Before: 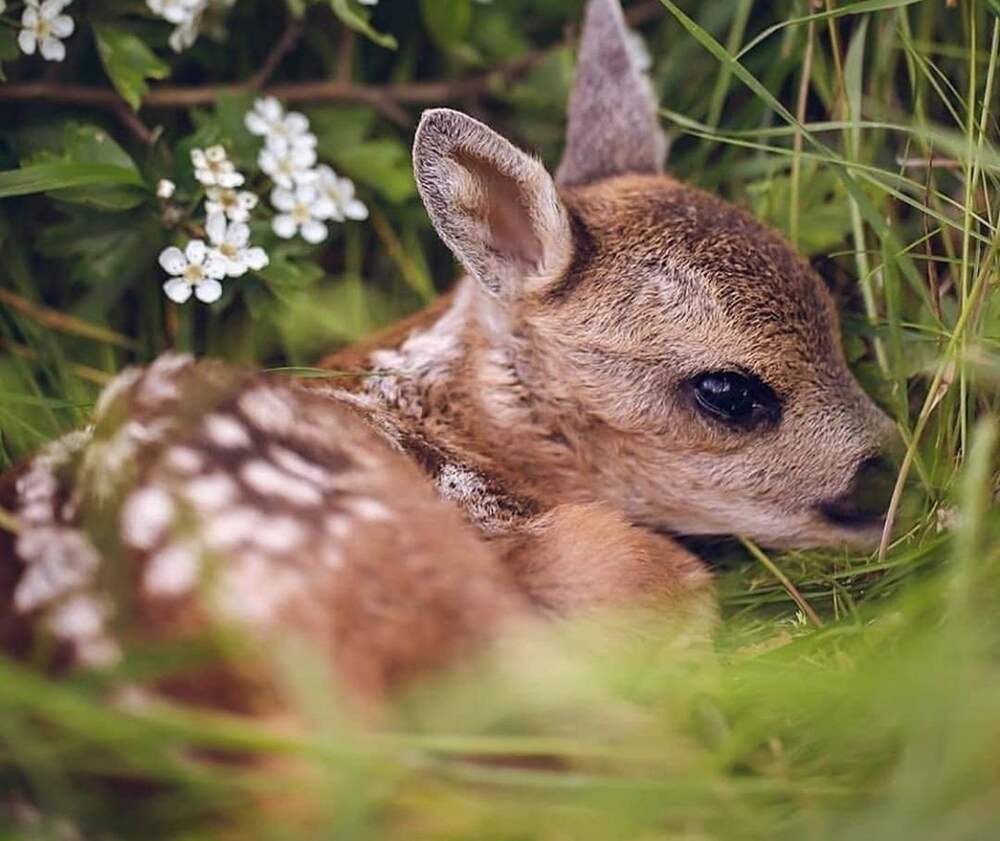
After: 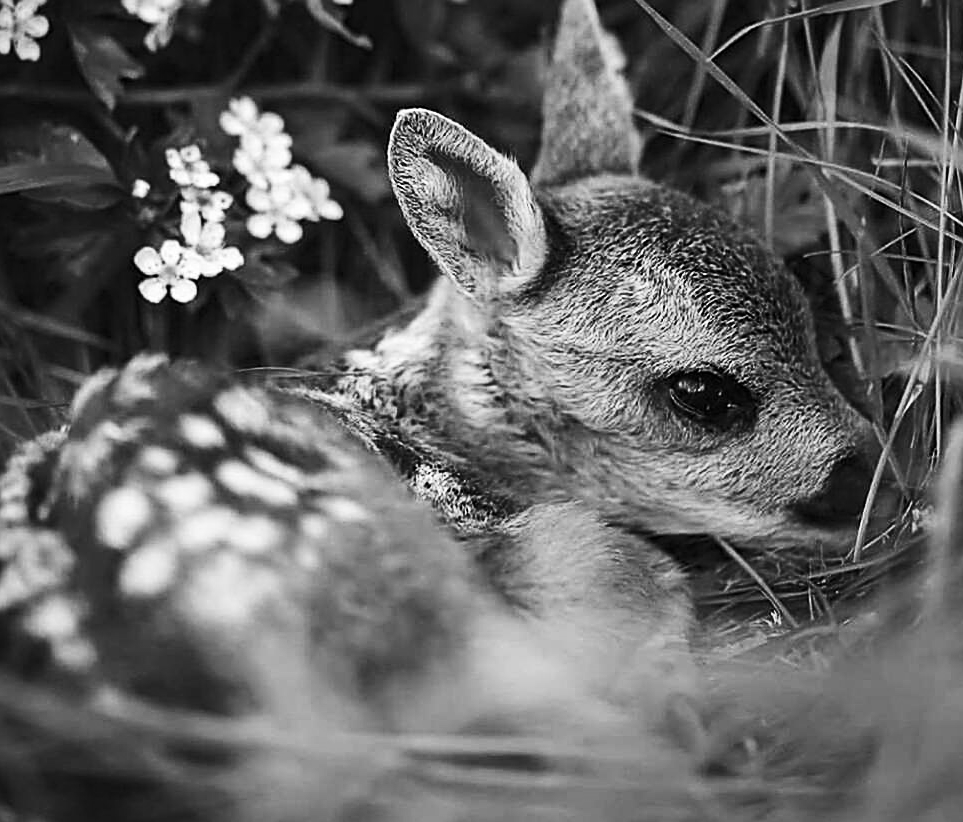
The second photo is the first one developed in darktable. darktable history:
color calibration: output gray [0.18, 0.41, 0.41, 0], gray › normalize channels true, illuminant same as pipeline (D50), adaptation XYZ, x 0.346, y 0.359, gamut compression 0
sharpen: on, module defaults
crop and rotate: left 2.536%, right 1.107%, bottom 2.246%
shadows and highlights: shadows 12, white point adjustment 1.2, soften with gaussian
contrast brightness saturation: contrast 0.28
